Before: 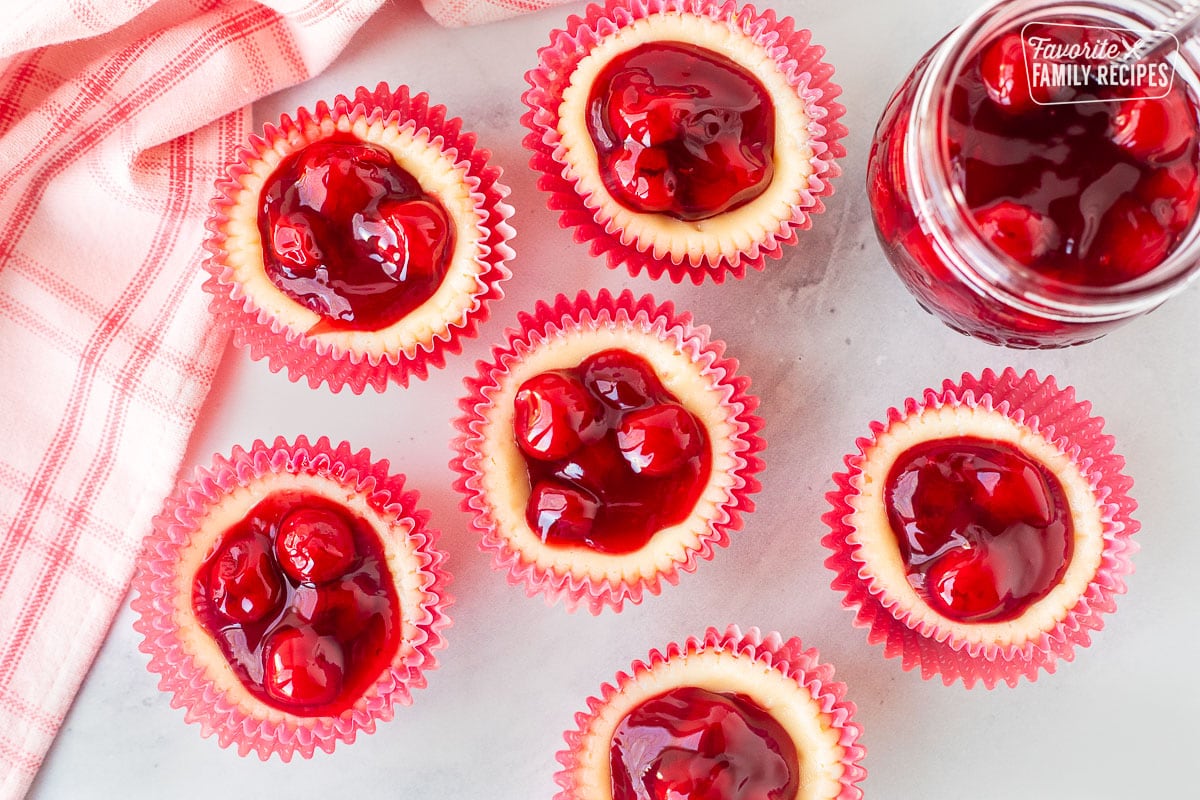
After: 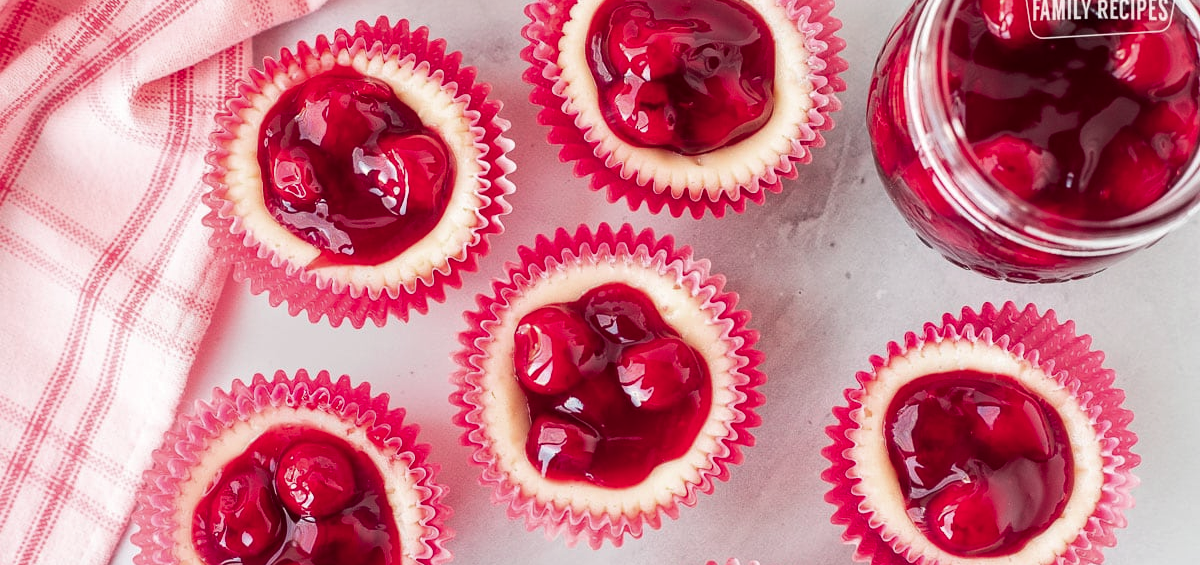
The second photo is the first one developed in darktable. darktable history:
crop and rotate: top 8.293%, bottom 20.996%
color contrast: blue-yellow contrast 0.62
contrast brightness saturation: brightness -0.09
